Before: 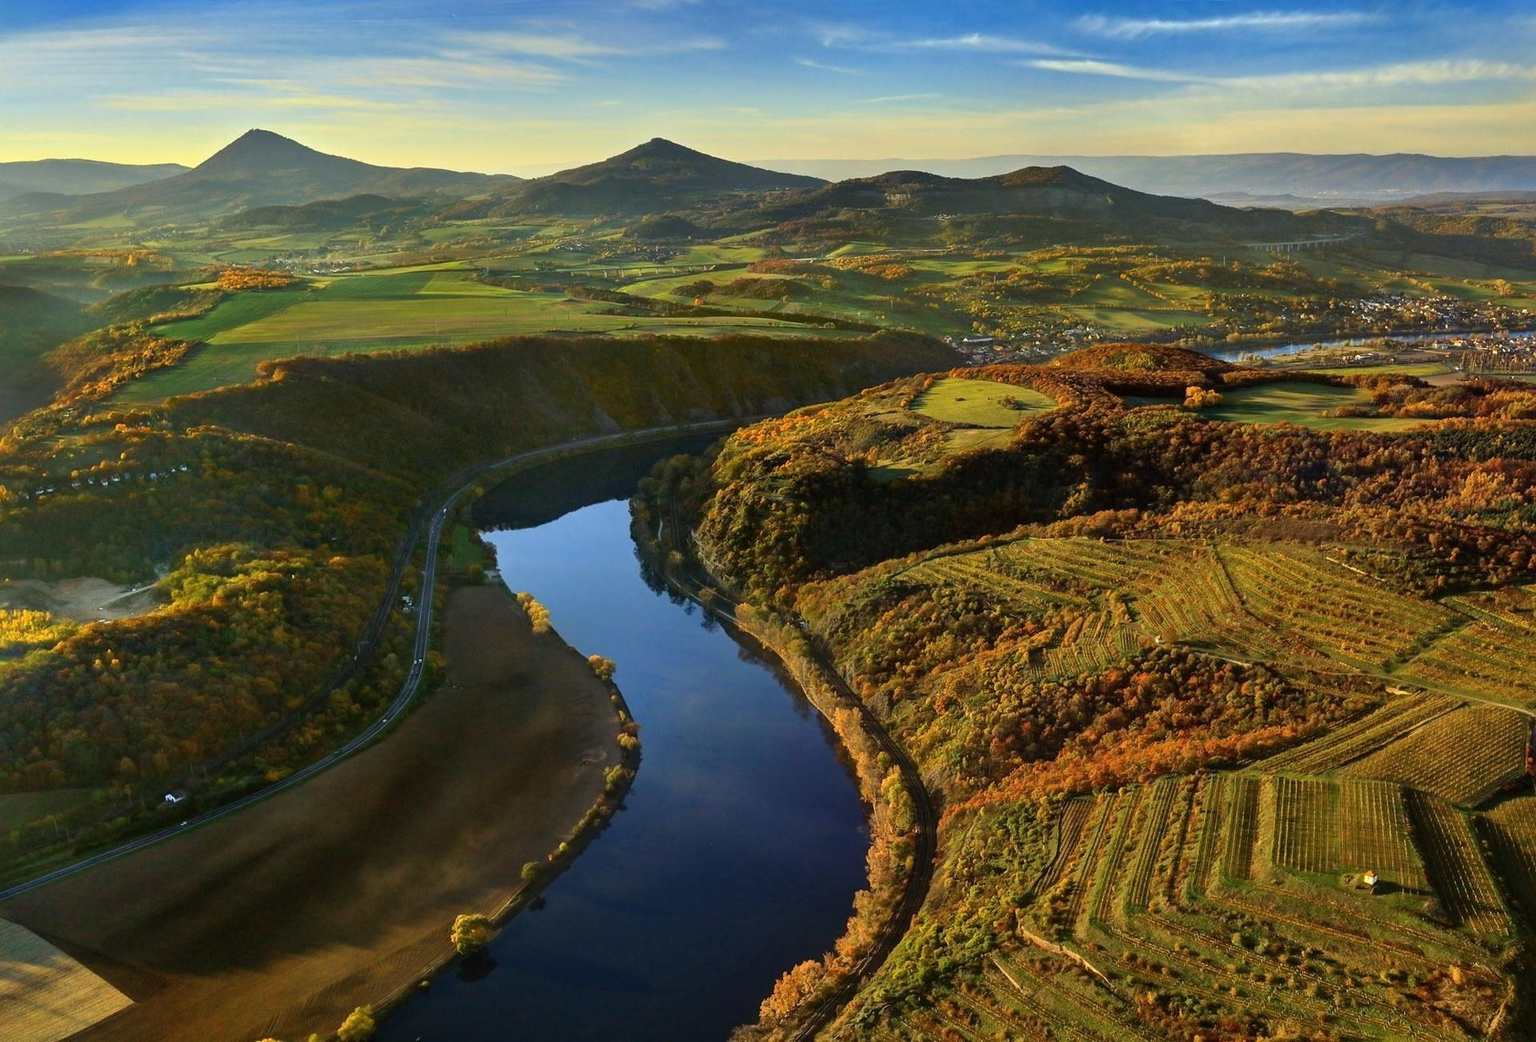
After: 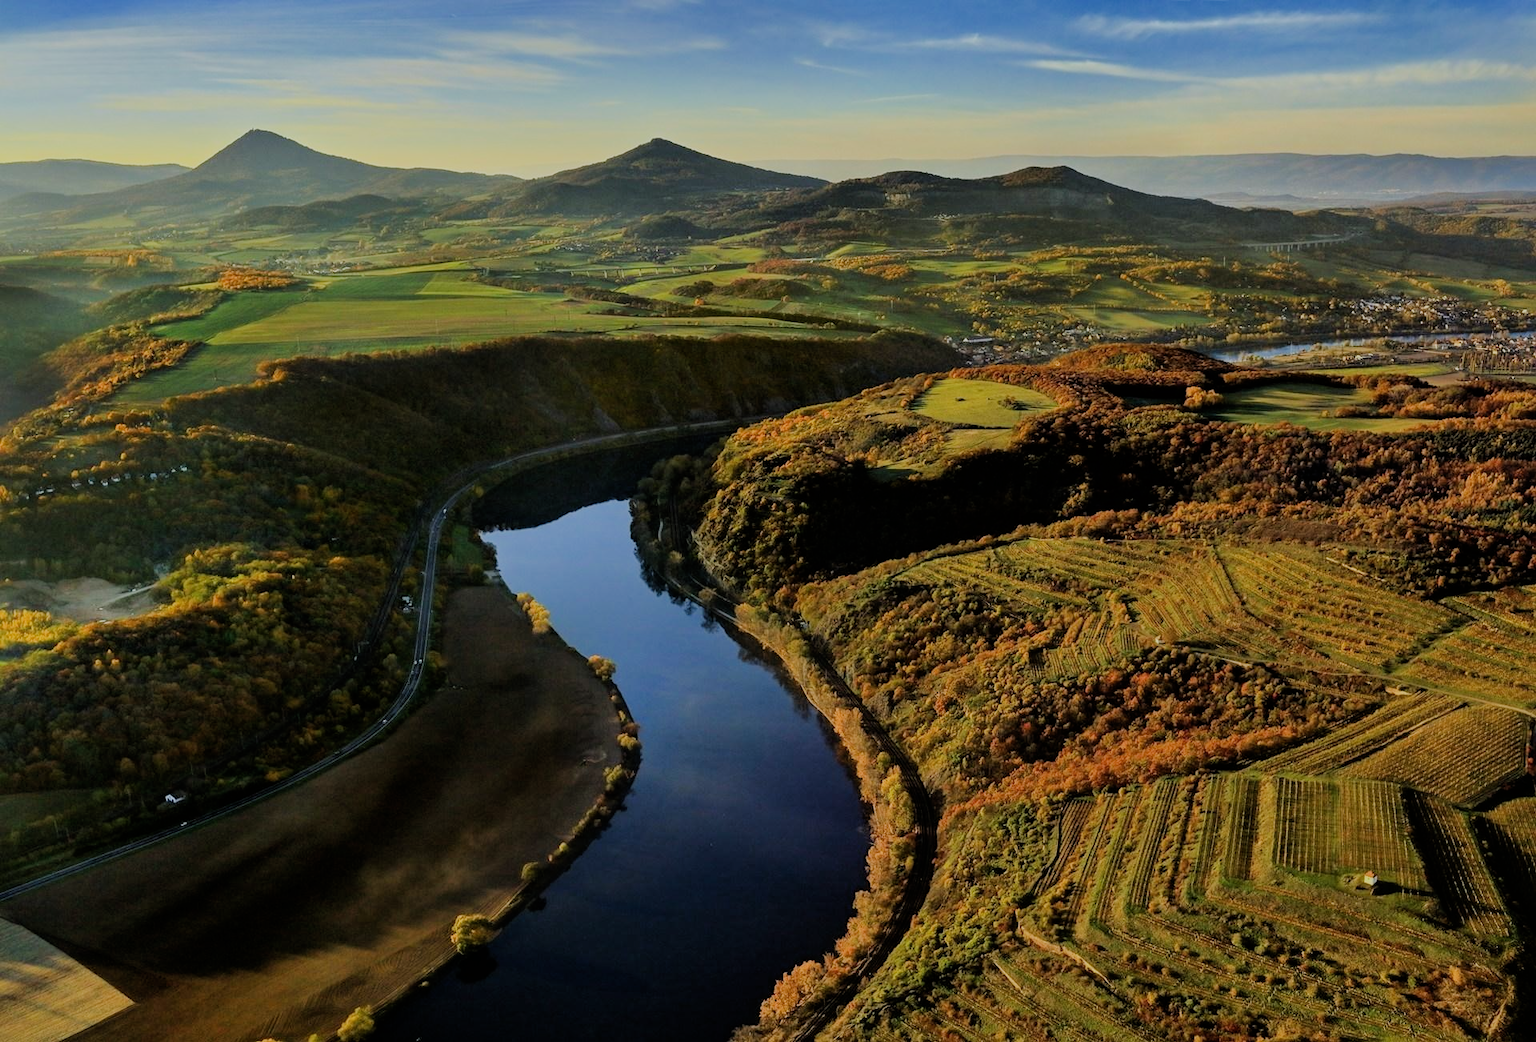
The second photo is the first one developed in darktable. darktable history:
filmic rgb: black relative exposure -6.19 EV, white relative exposure 6.95 EV, hardness 2.23
